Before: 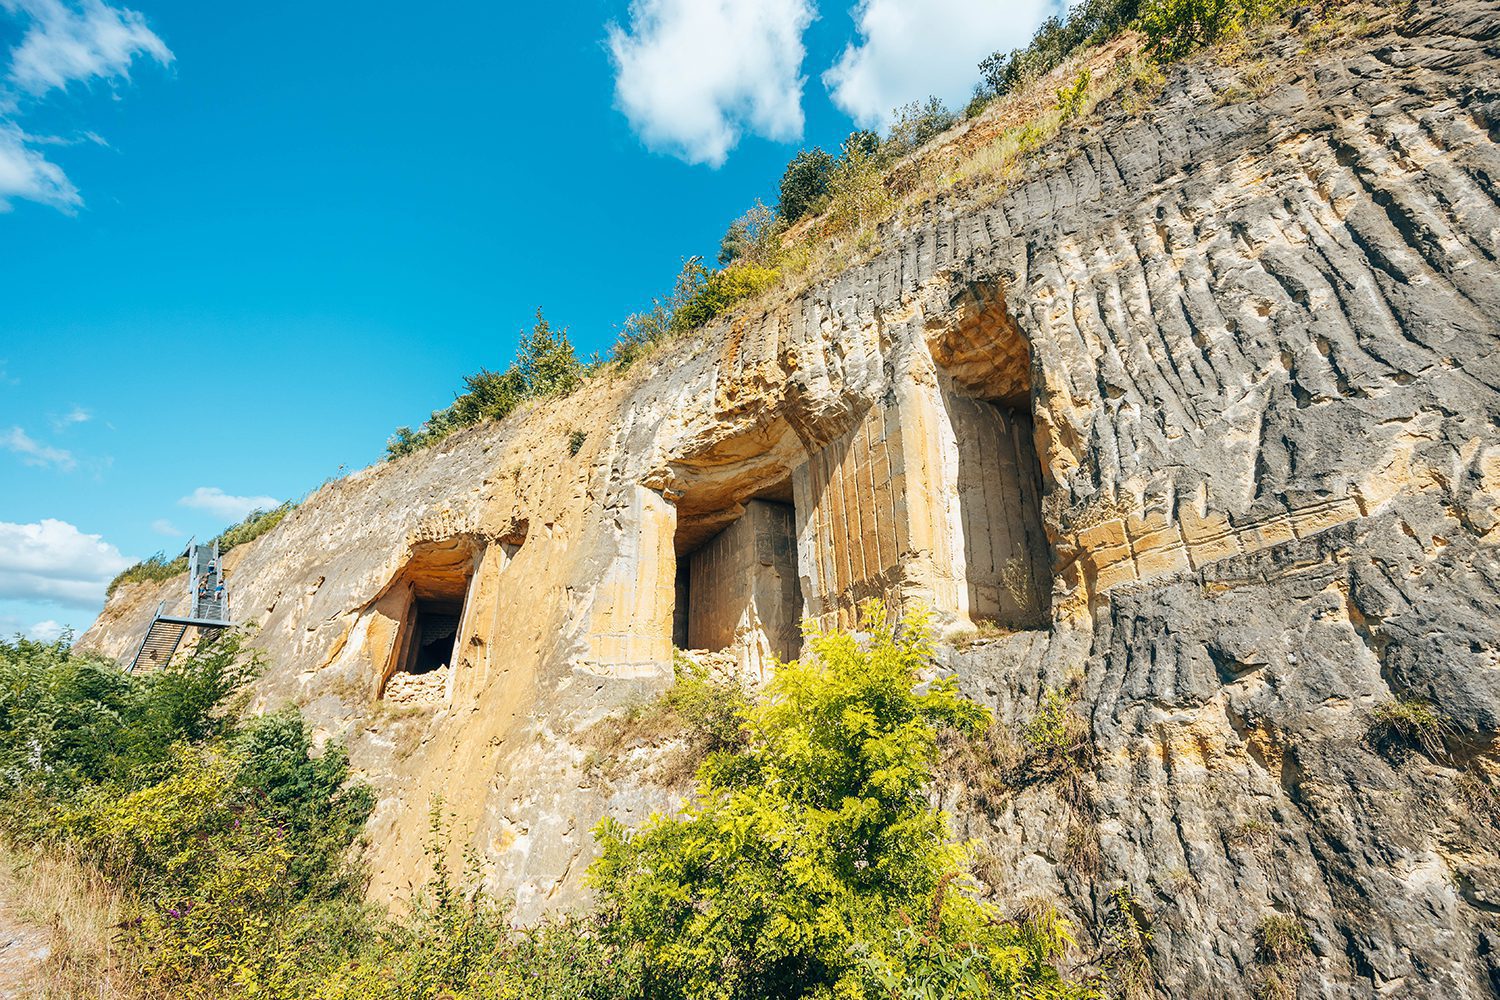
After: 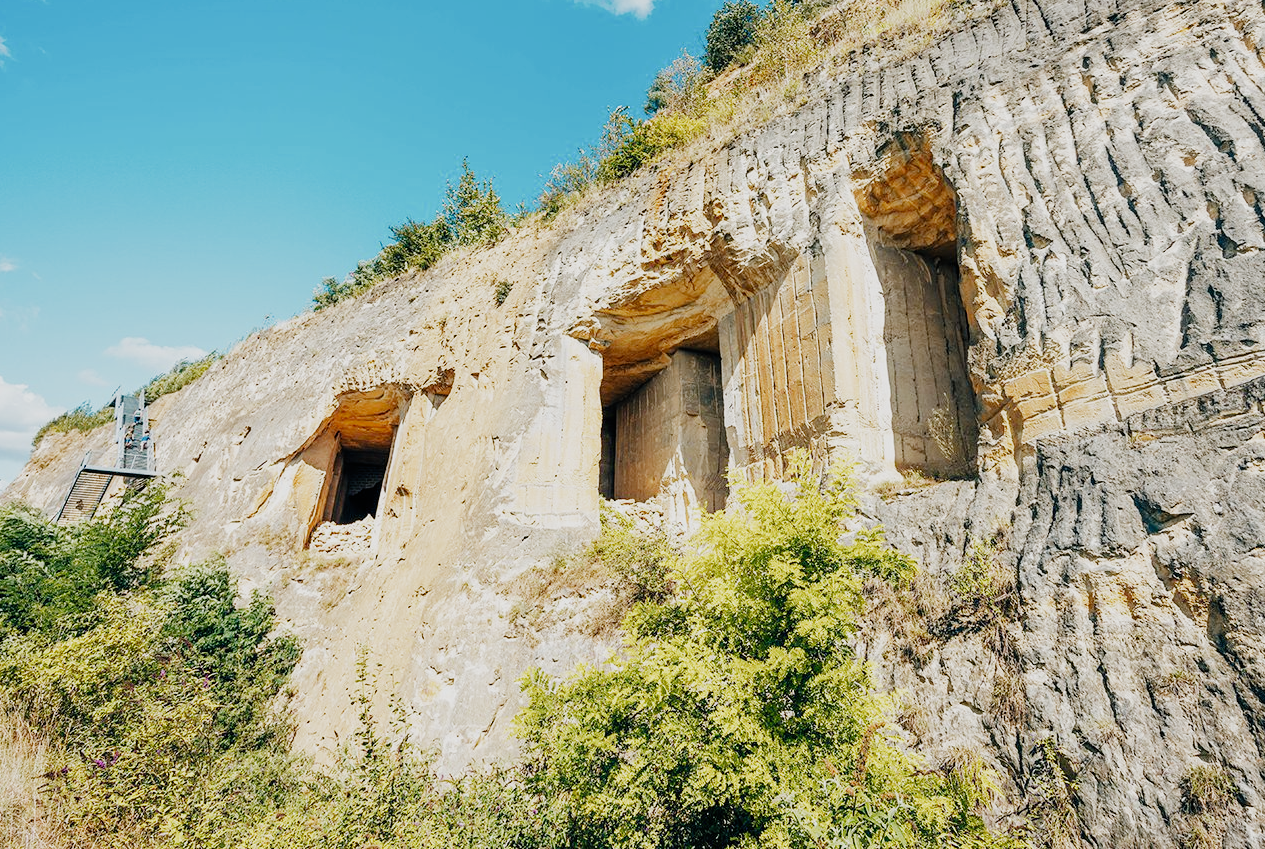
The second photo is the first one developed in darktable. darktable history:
exposure: exposure 0.567 EV, compensate exposure bias true, compensate highlight preservation false
filmic rgb: black relative exposure -7.65 EV, white relative exposure 4.56 EV, hardness 3.61, add noise in highlights 0.001, preserve chrominance no, color science v3 (2019), use custom middle-gray values true, contrast in highlights soft
crop and rotate: left 4.999%, top 15.077%, right 10.653%
